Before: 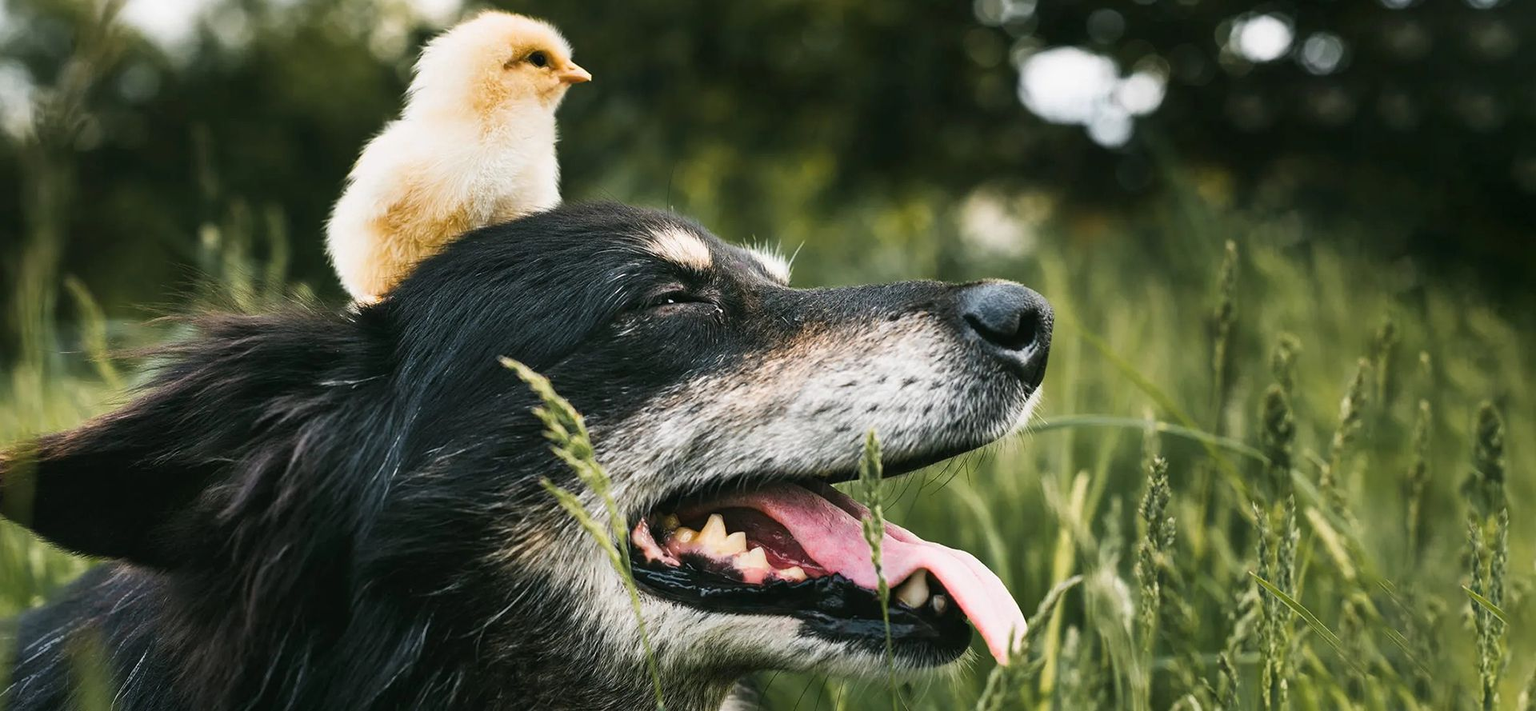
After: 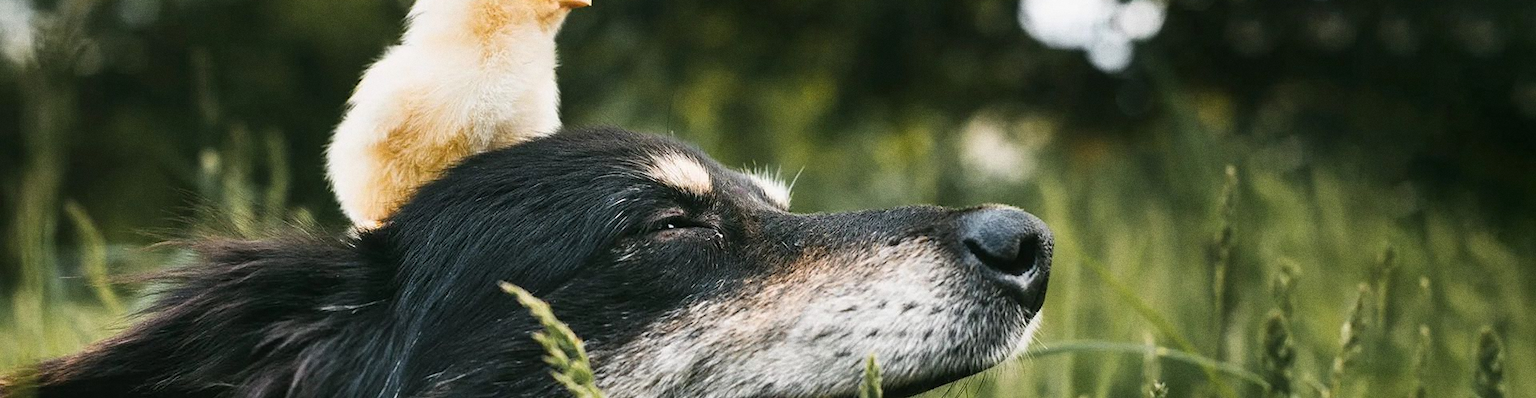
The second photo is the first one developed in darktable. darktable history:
crop and rotate: top 10.605%, bottom 33.274%
grain: on, module defaults
